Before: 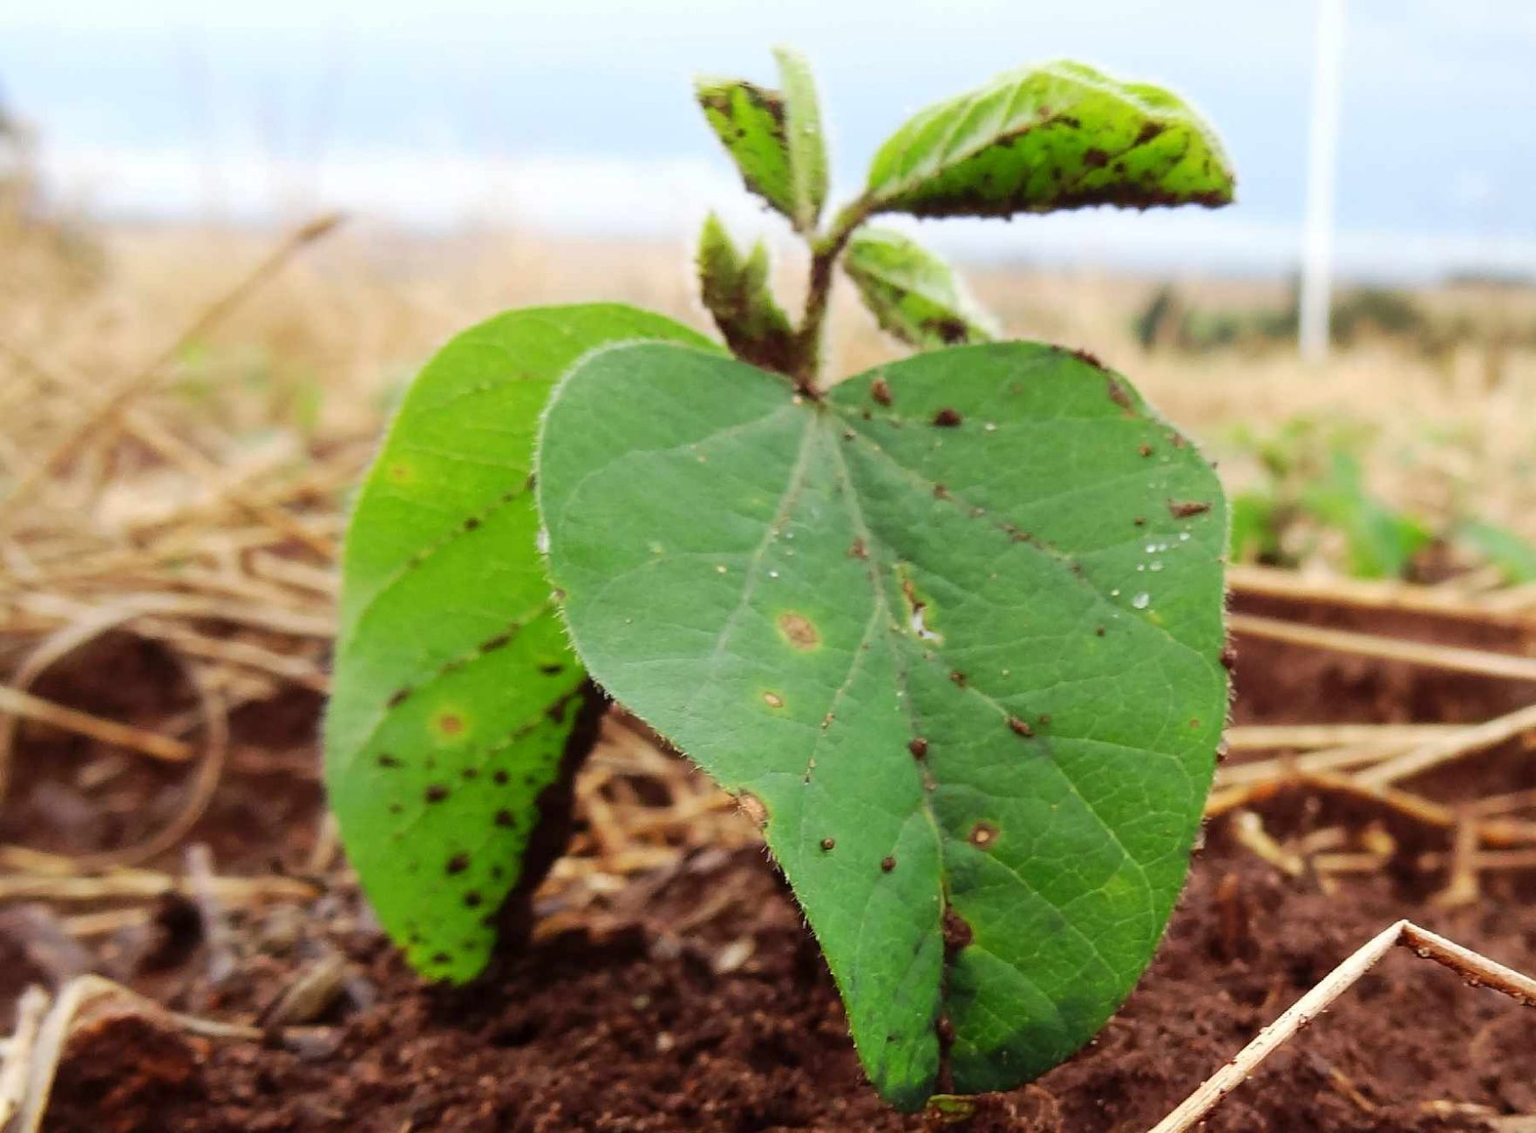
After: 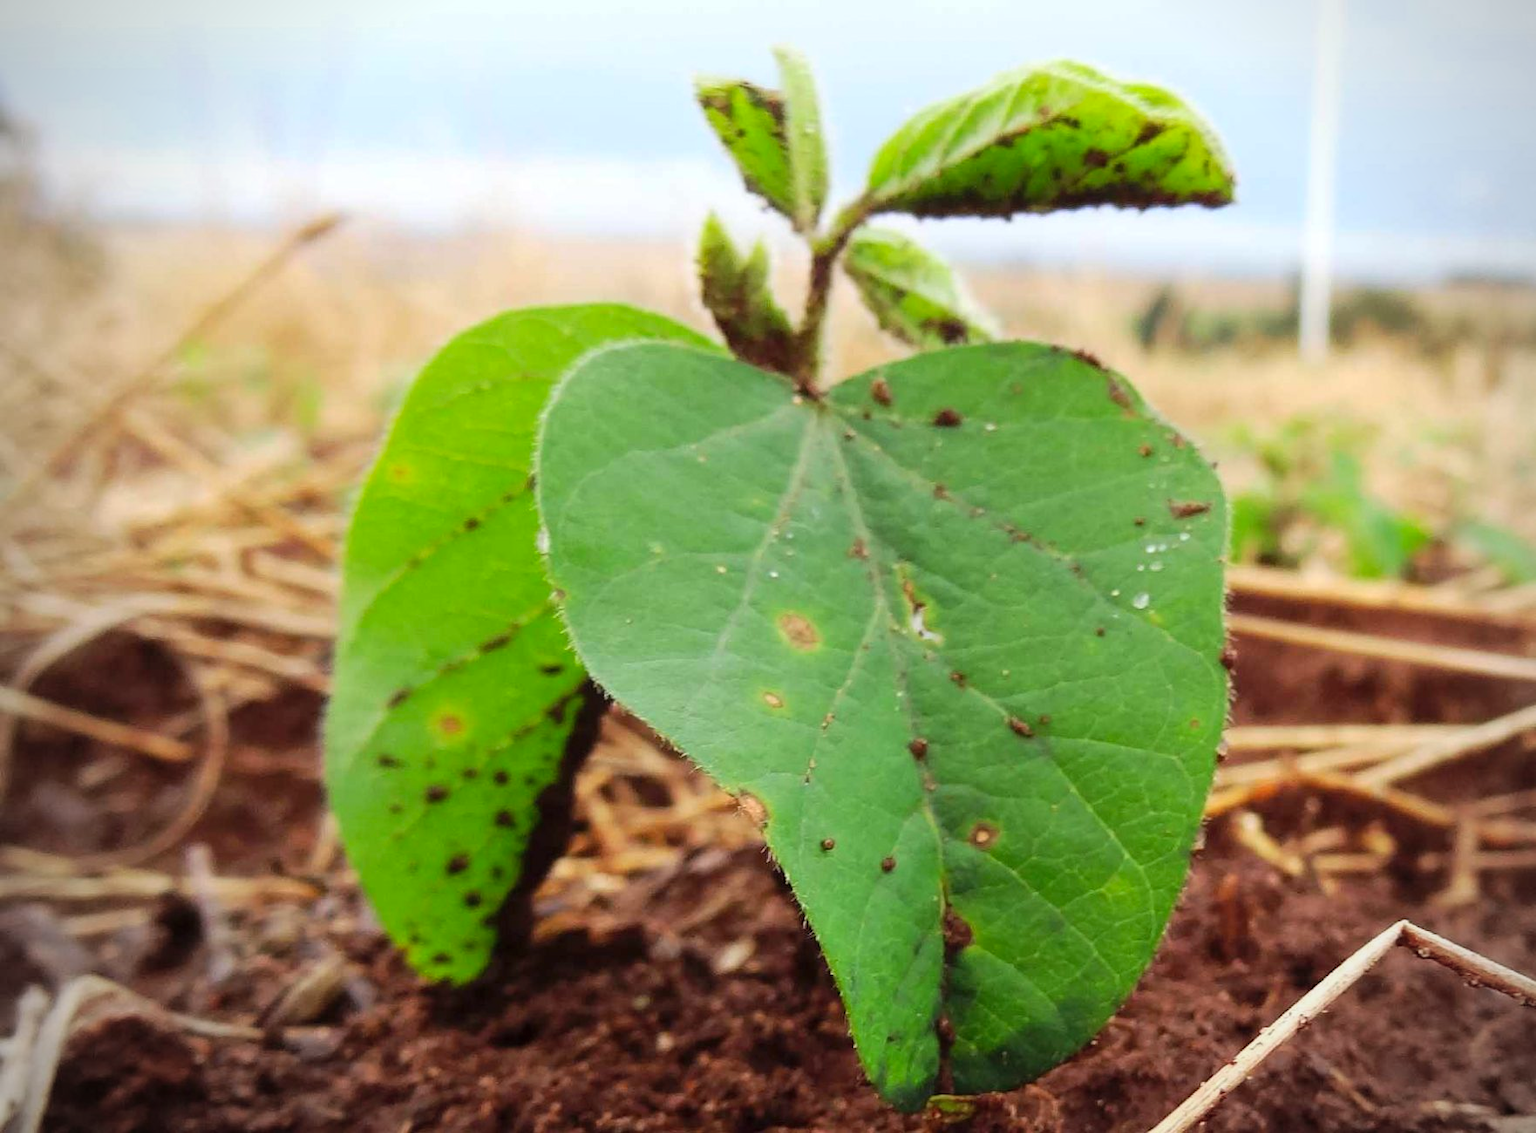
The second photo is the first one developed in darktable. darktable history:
contrast brightness saturation: contrast 0.033, brightness 0.058, saturation 0.13
vignetting: center (0.034, -0.09)
